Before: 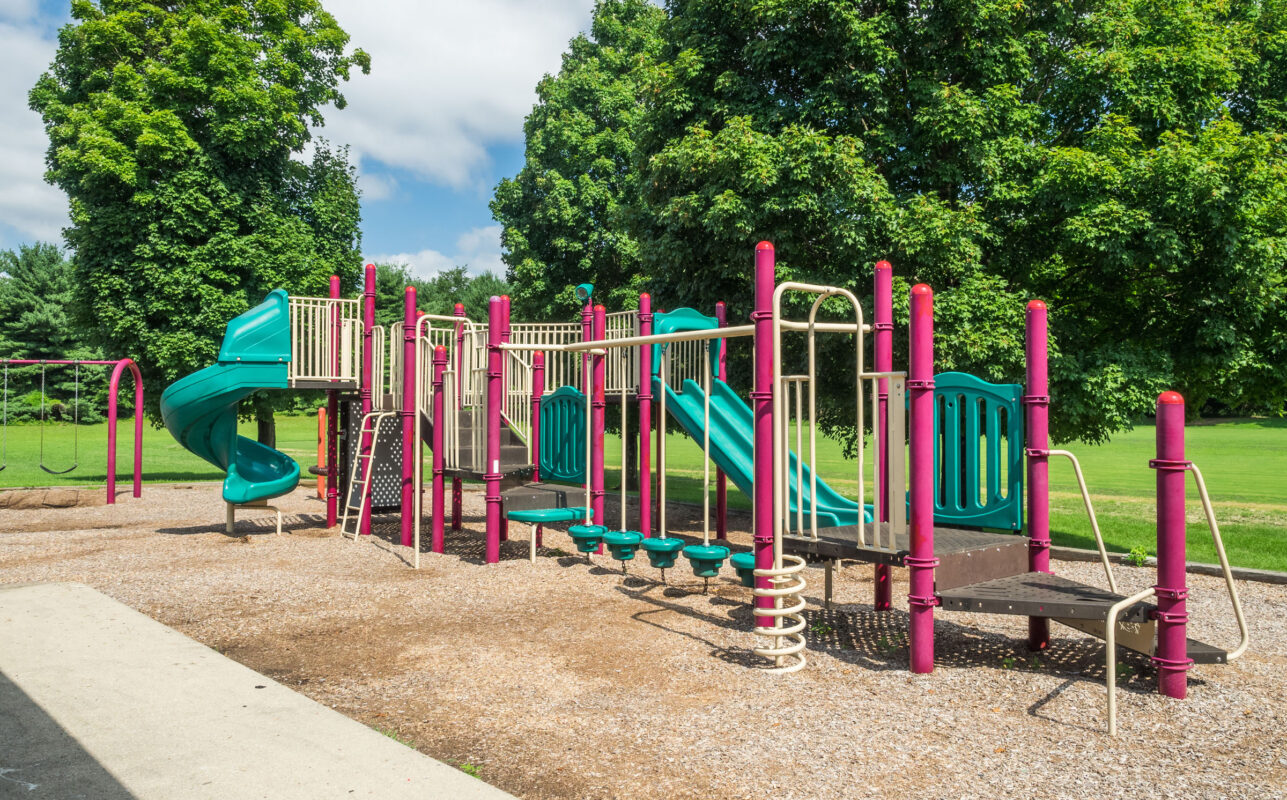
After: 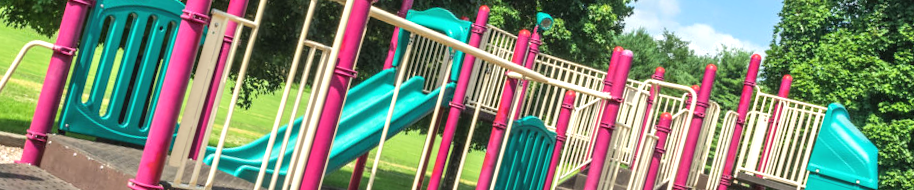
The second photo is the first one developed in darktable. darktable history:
crop and rotate: angle 16.12°, top 30.835%, bottom 35.653%
exposure: black level correction -0.002, exposure 0.54 EV, compensate highlight preservation false
